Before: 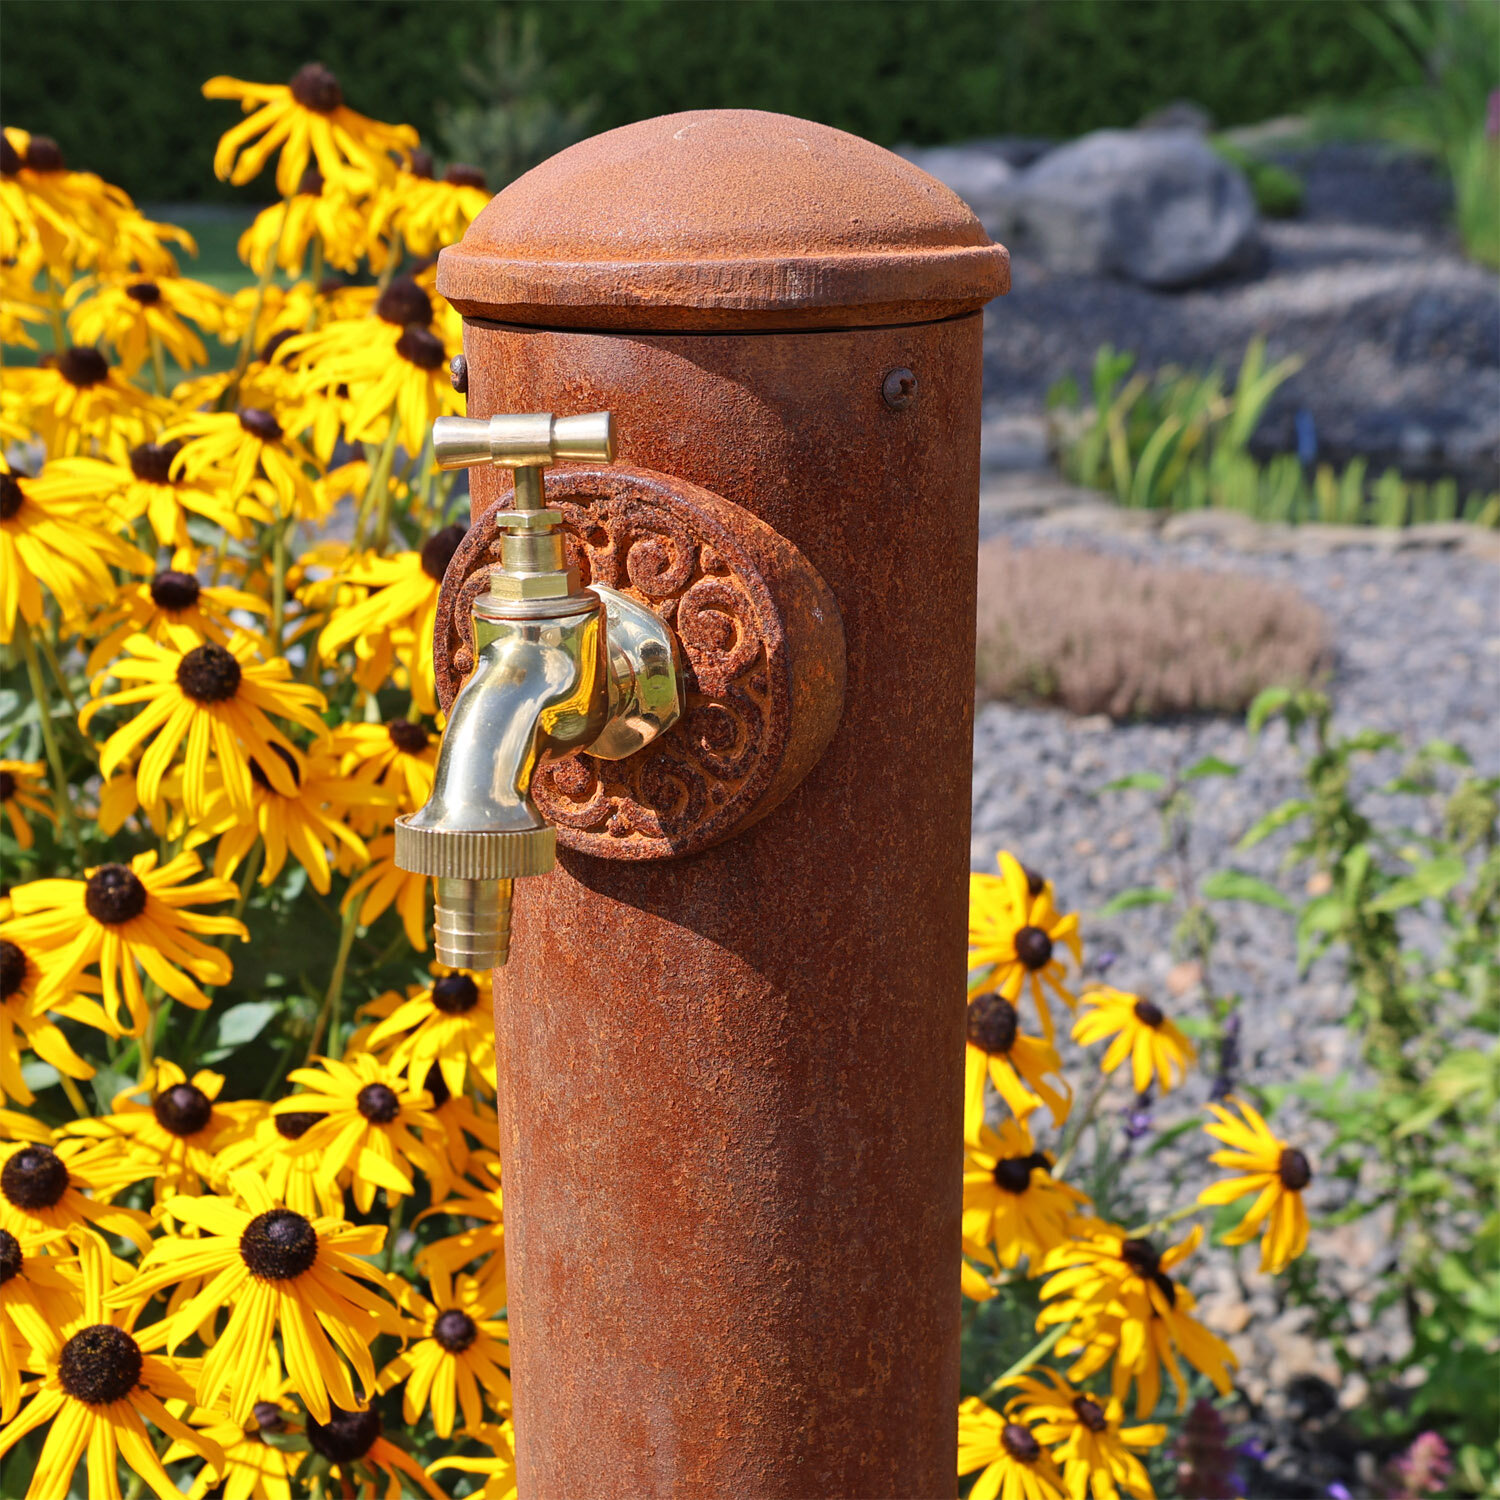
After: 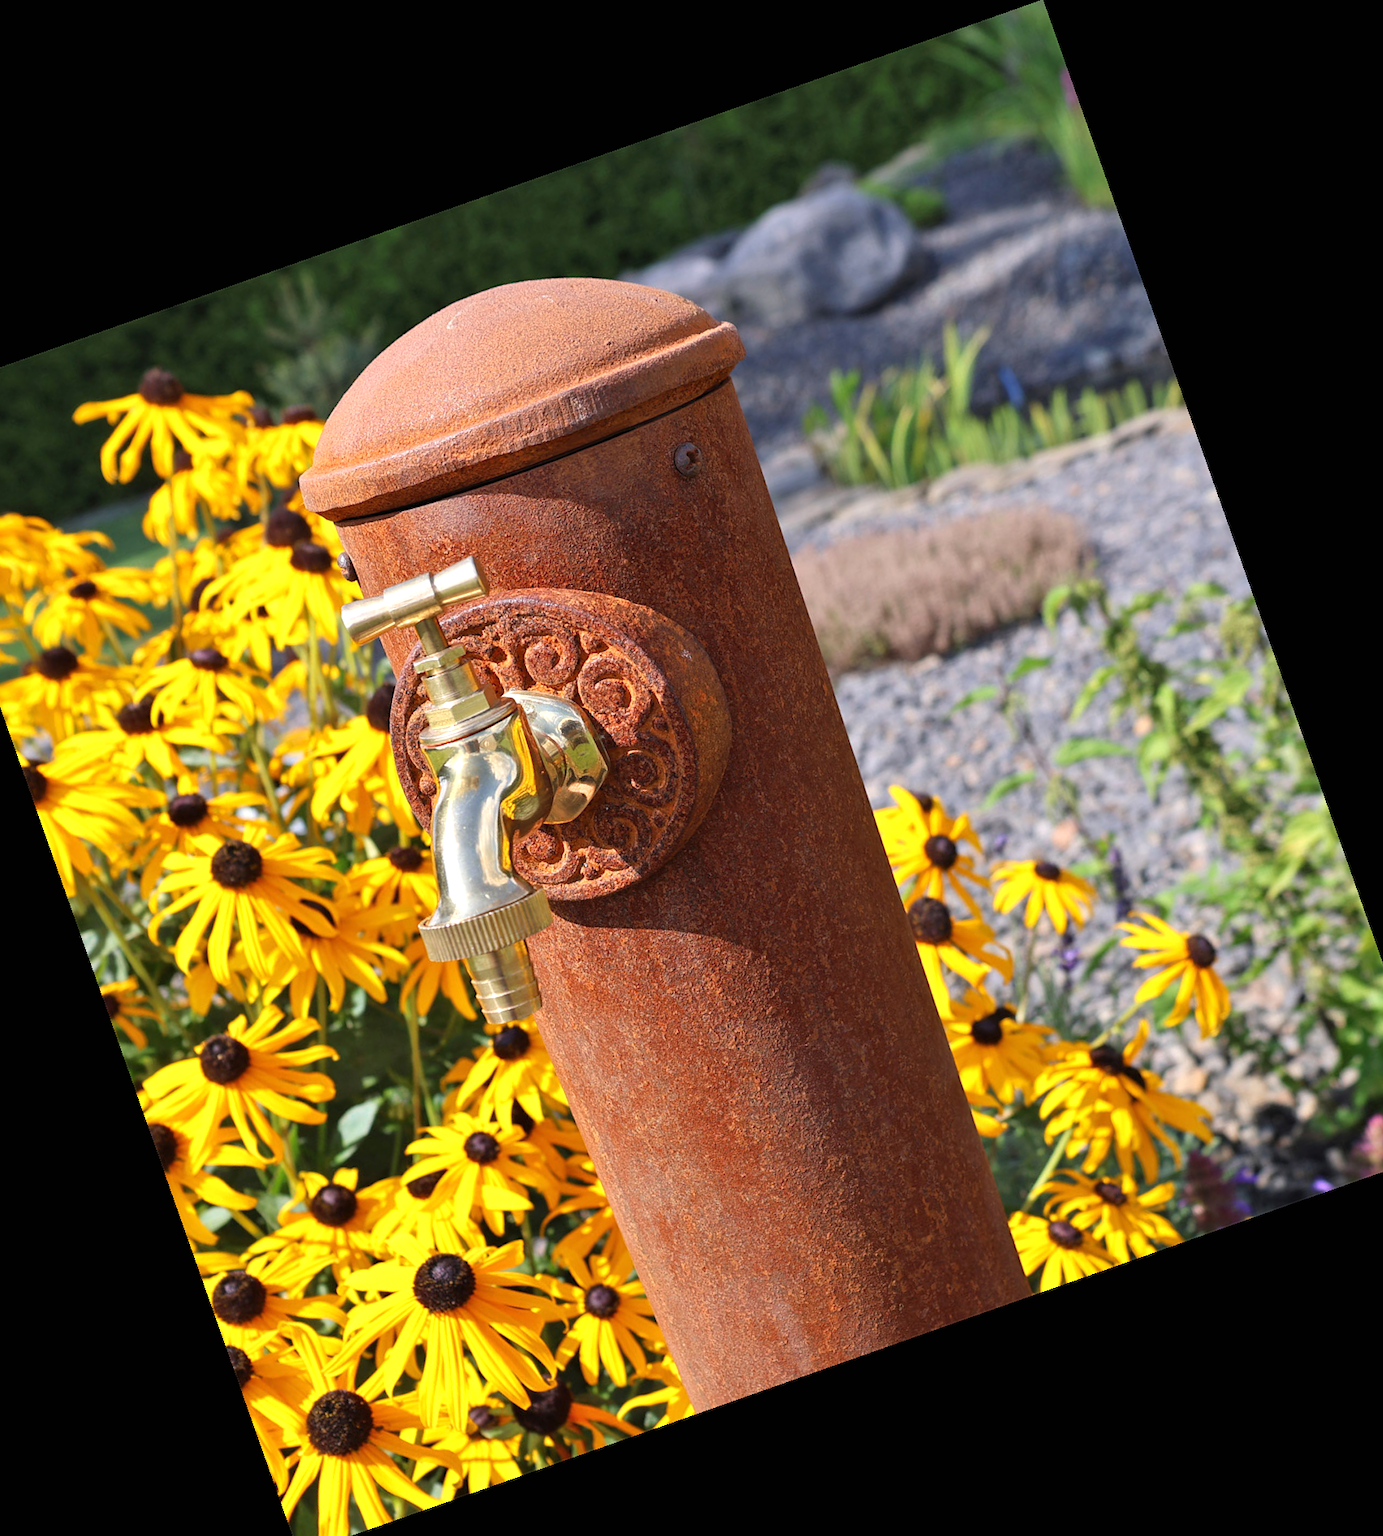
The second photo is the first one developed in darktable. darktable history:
exposure: black level correction 0, exposure 0.3 EV, compensate highlight preservation false
crop and rotate: angle 19.43°, left 6.812%, right 4.125%, bottom 1.087%
